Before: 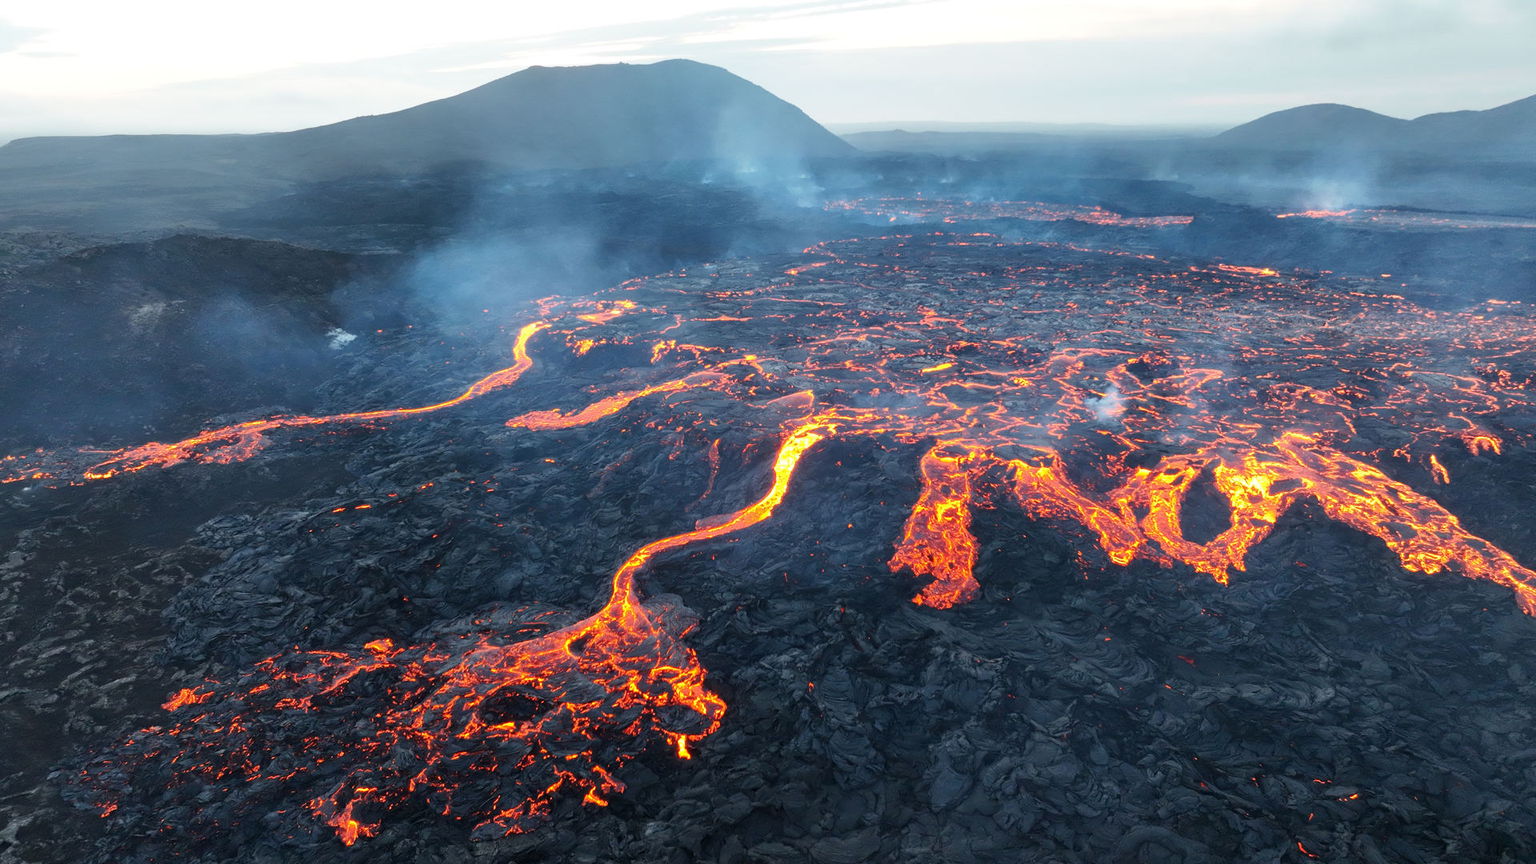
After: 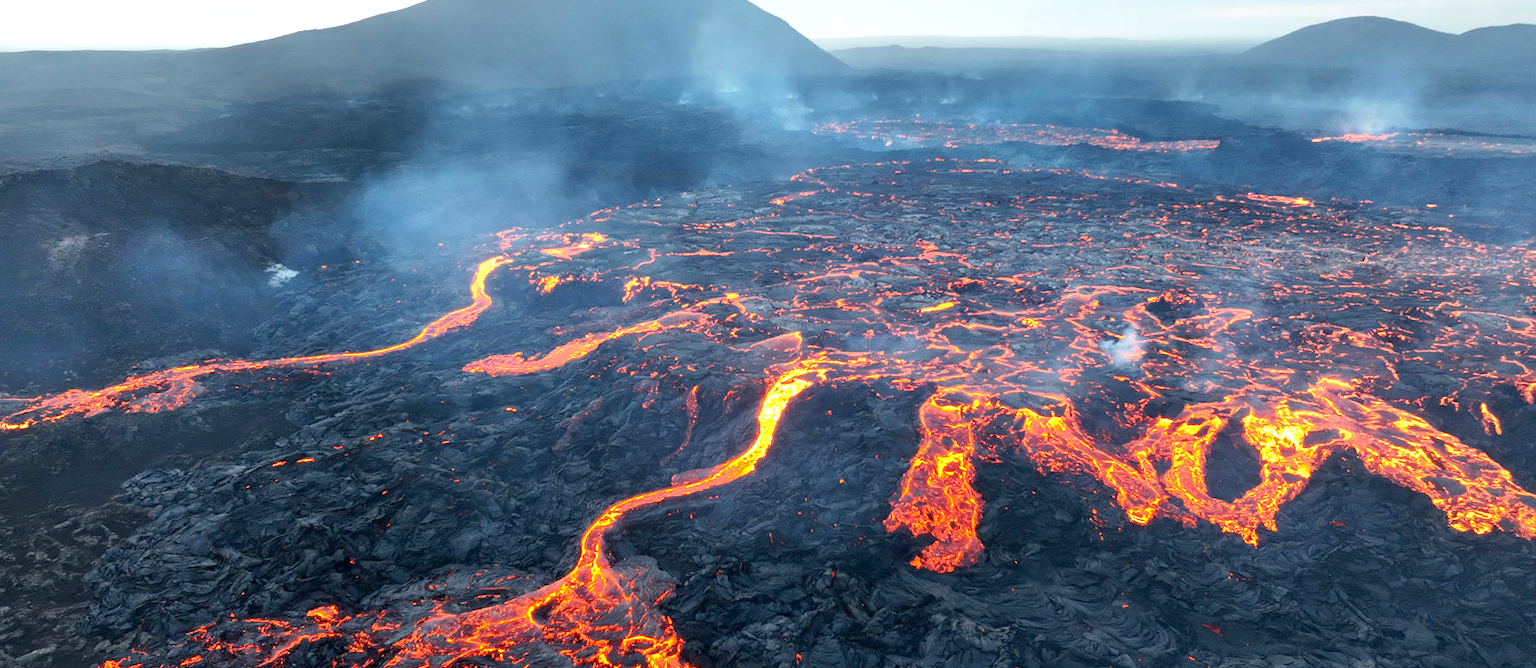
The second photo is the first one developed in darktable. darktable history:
exposure: black level correction 0.005, exposure 0.286 EV, compensate highlight preservation false
crop: left 5.596%, top 10.314%, right 3.534%, bottom 19.395%
shadows and highlights: shadows 25, highlights -25
